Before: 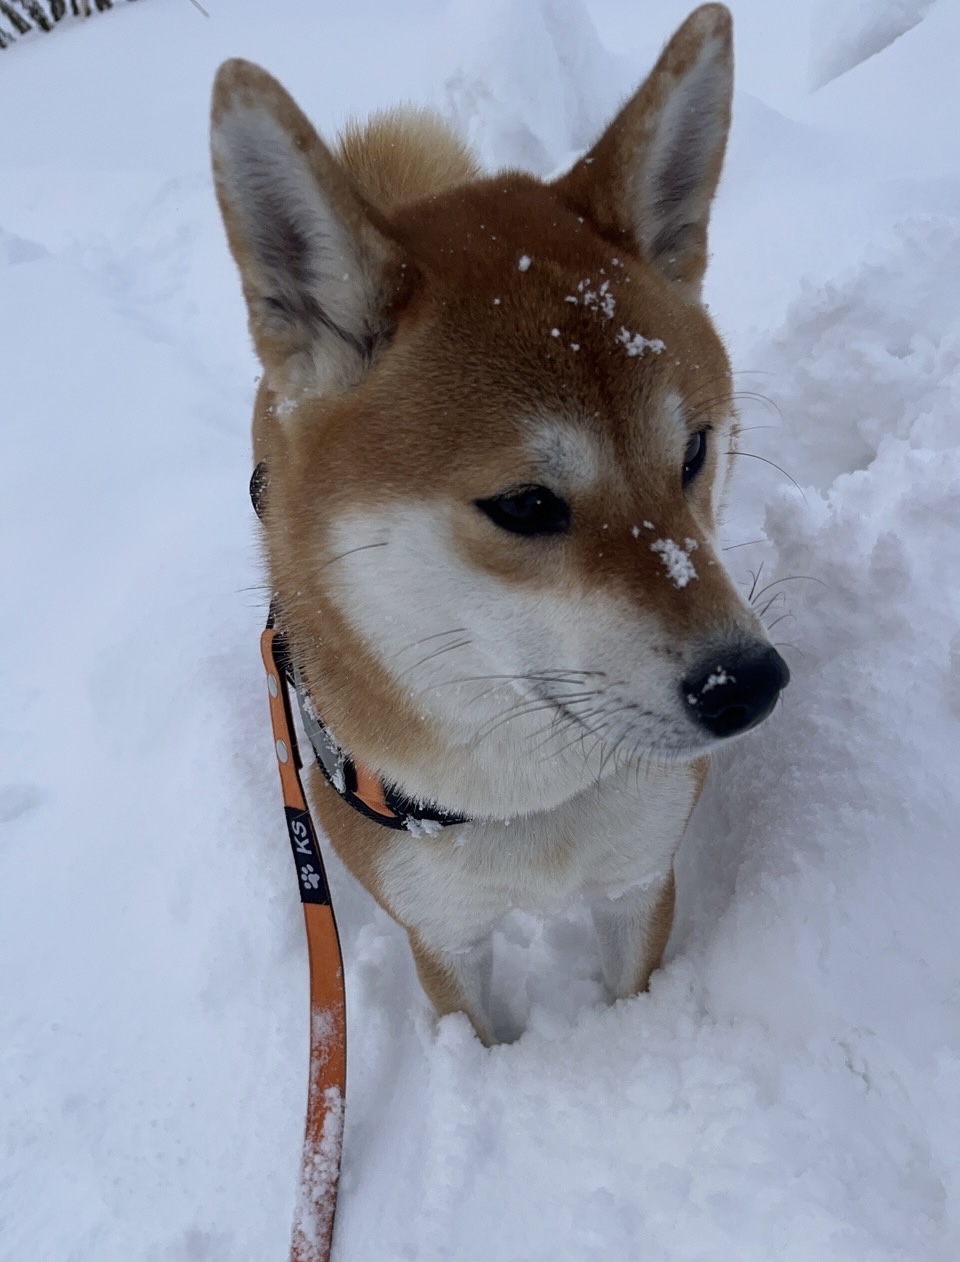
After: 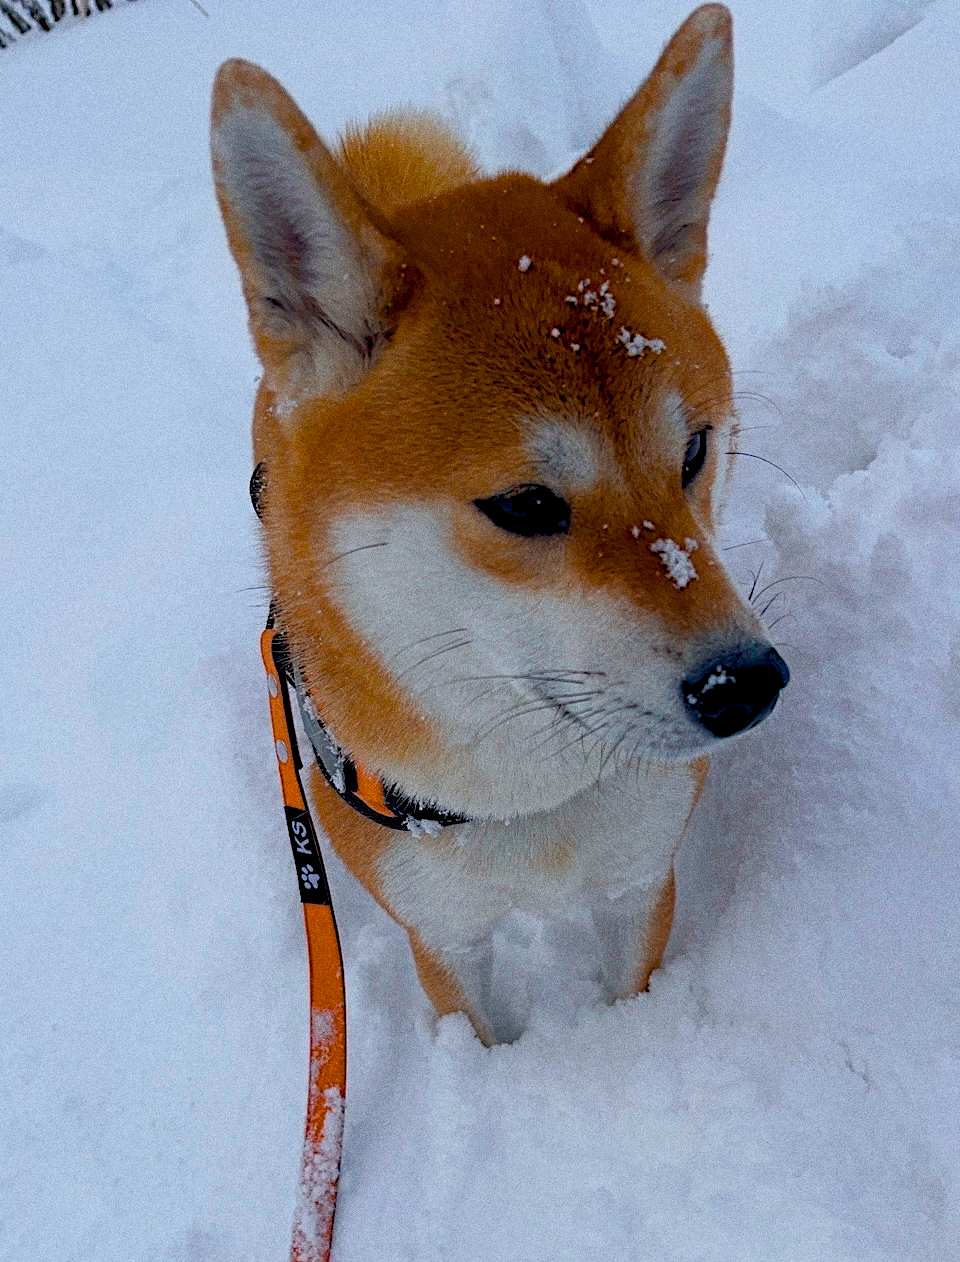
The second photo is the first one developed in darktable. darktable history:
color balance rgb: global offset › luminance -0.5%, perceptual saturation grading › highlights -17.77%, perceptual saturation grading › mid-tones 33.1%, perceptual saturation grading › shadows 50.52%, perceptual brilliance grading › highlights 10.8%, perceptual brilliance grading › shadows -10.8%, global vibrance 24.22%, contrast -25%
color equalizer "KA": saturation › red 1.04, saturation › orange 1.17, saturation › yellow 0.938, saturation › green 0.737, saturation › cyan 1.15, saturation › blue 1.08, hue › red 4.88, hue › orange -6.83, hue › yellow 18.53, hue › green 34.13, hue › blue -4.88, brightness › red 1.11, brightness › orange 1.11, brightness › yellow 0.816, brightness › green 0.827, brightness › cyan 1.11, brightness › blue 1.12, brightness › magenta 1.07
grain "silver grain": coarseness 0.09 ISO, strength 40%
diffuse or sharpen "_builtin_sharpen demosaicing | AA filter": edge sensitivity 1, 1st order anisotropy 100%, 2nd order anisotropy 100%, 3rd order anisotropy 100%, 4th order anisotropy 100%, 1st order speed -25%, 2nd order speed -25%, 3rd order speed -25%, 4th order speed -25%
diffuse or sharpen "diffusion": radius span 100, 1st order speed 50%, 2nd order speed 50%, 3rd order speed 50%, 4th order speed 50% | blend: blend mode normal, opacity 30%; mask: uniform (no mask)
contrast equalizer: octaves 7, y [[0.6 ×6], [0.55 ×6], [0 ×6], [0 ×6], [0 ×6]], mix -0.2
